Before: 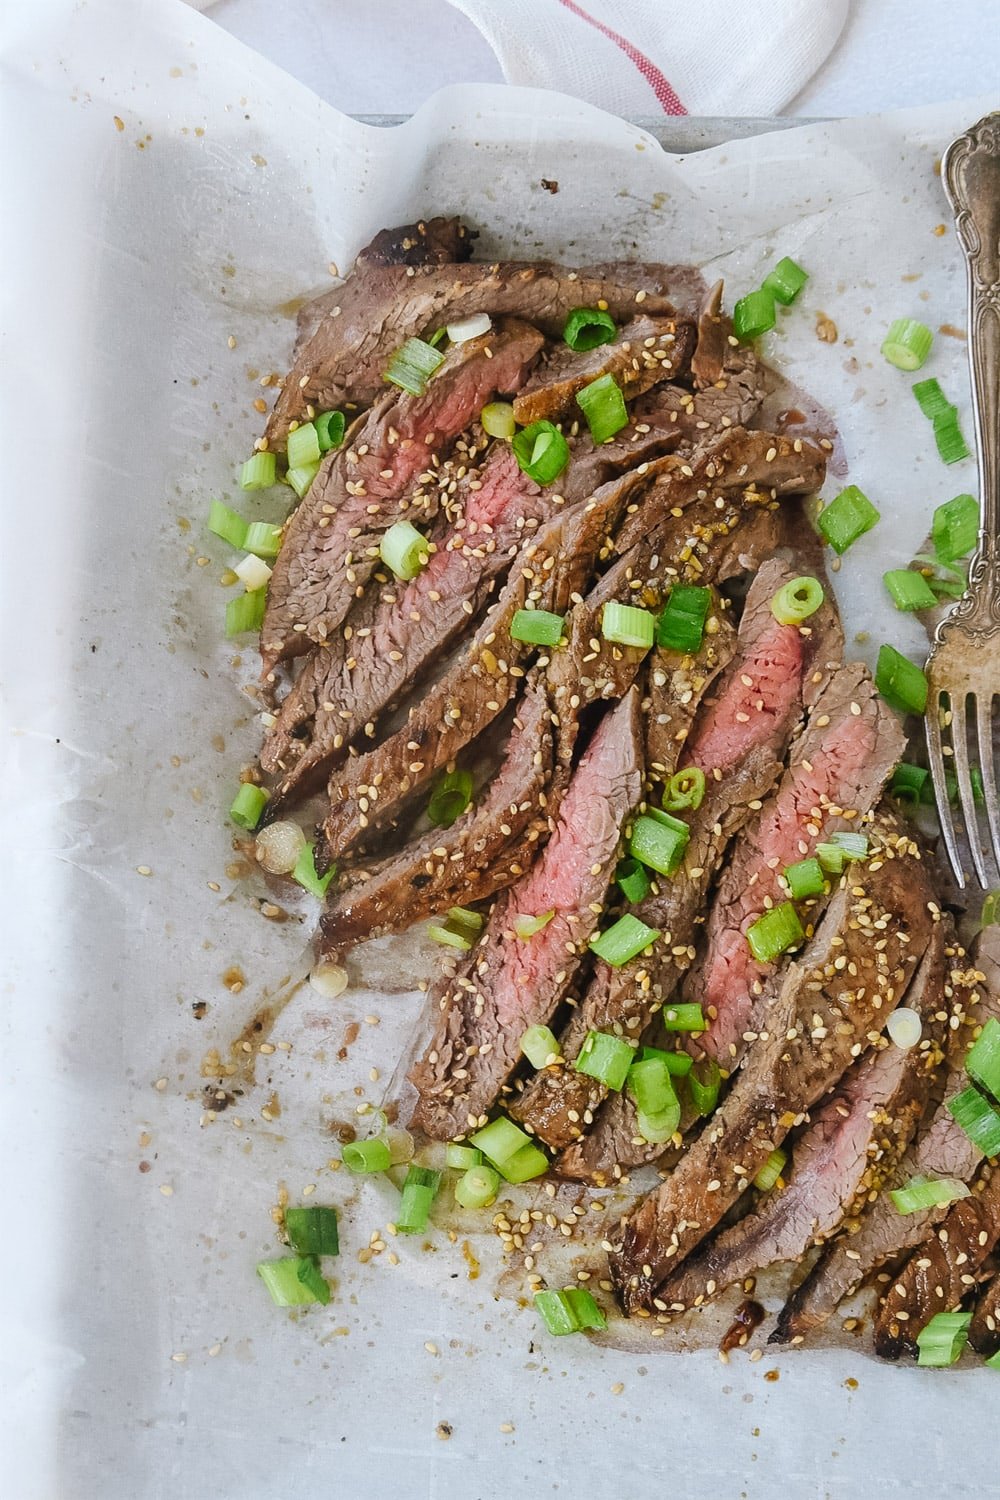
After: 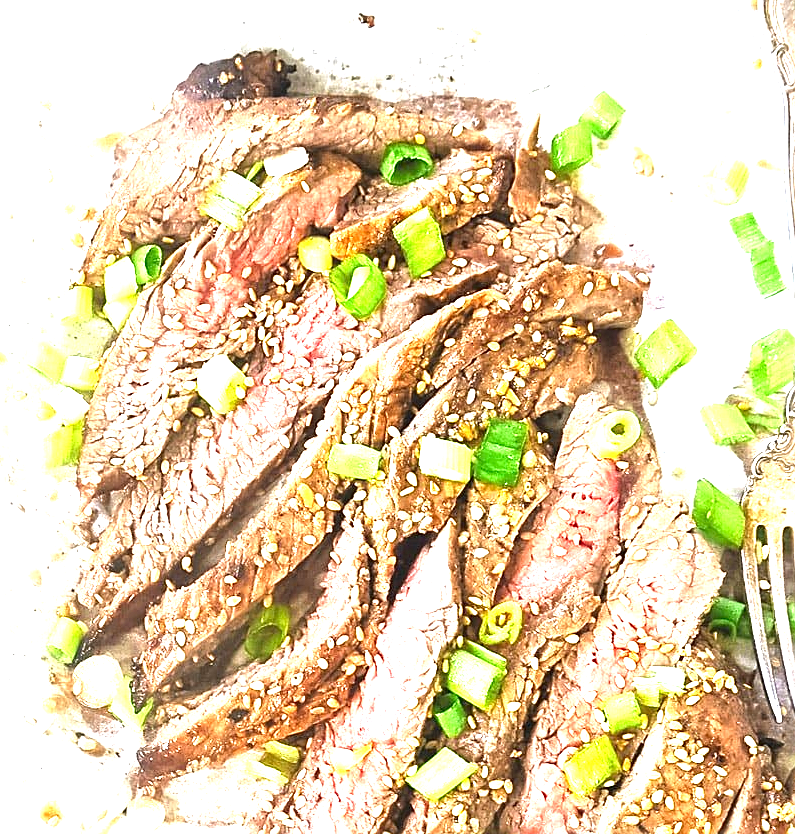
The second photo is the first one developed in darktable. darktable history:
crop: left 18.334%, top 11.111%, right 2.132%, bottom 33.265%
local contrast: mode bilateral grid, contrast 21, coarseness 51, detail 119%, midtone range 0.2
sharpen: on, module defaults
exposure: exposure 2.241 EV, compensate exposure bias true, compensate highlight preservation false
